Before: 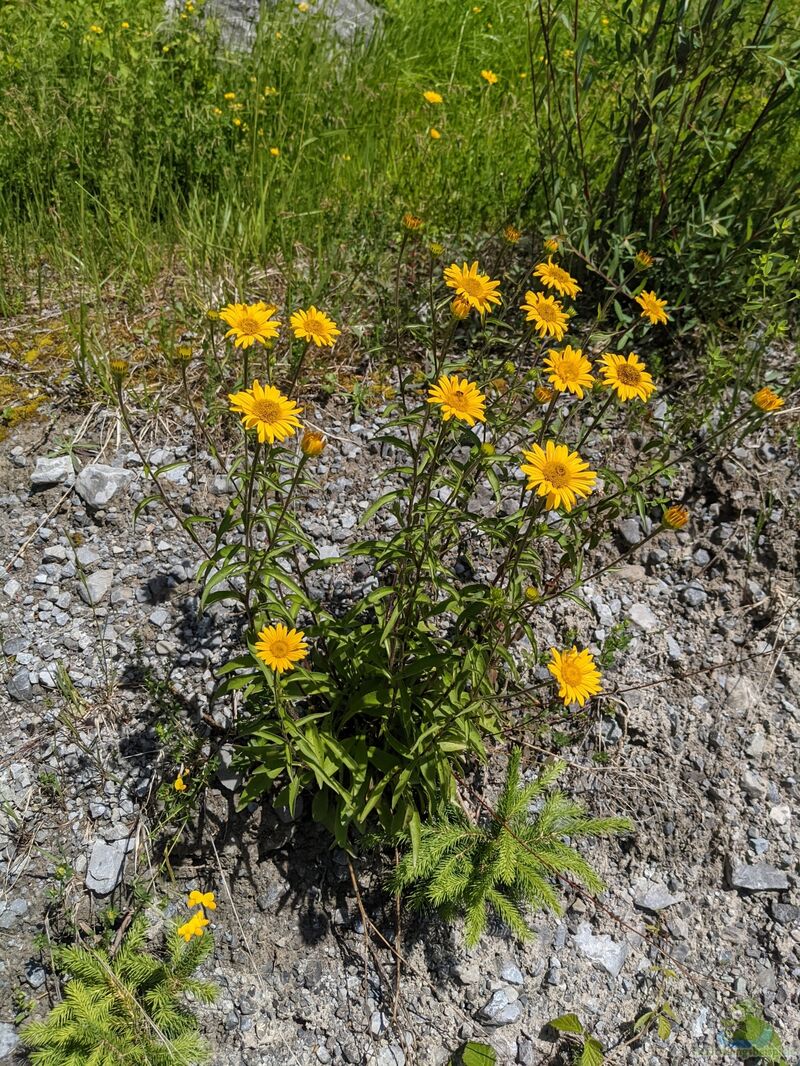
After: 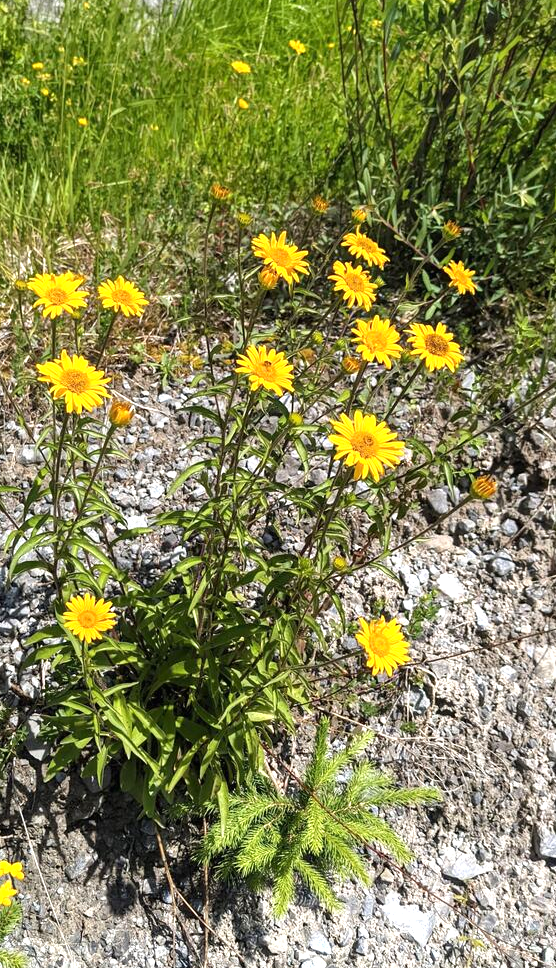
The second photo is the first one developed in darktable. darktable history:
exposure: black level correction 0, exposure 0.9 EV, compensate highlight preservation false
crop and rotate: left 24.034%, top 2.838%, right 6.406%, bottom 6.299%
